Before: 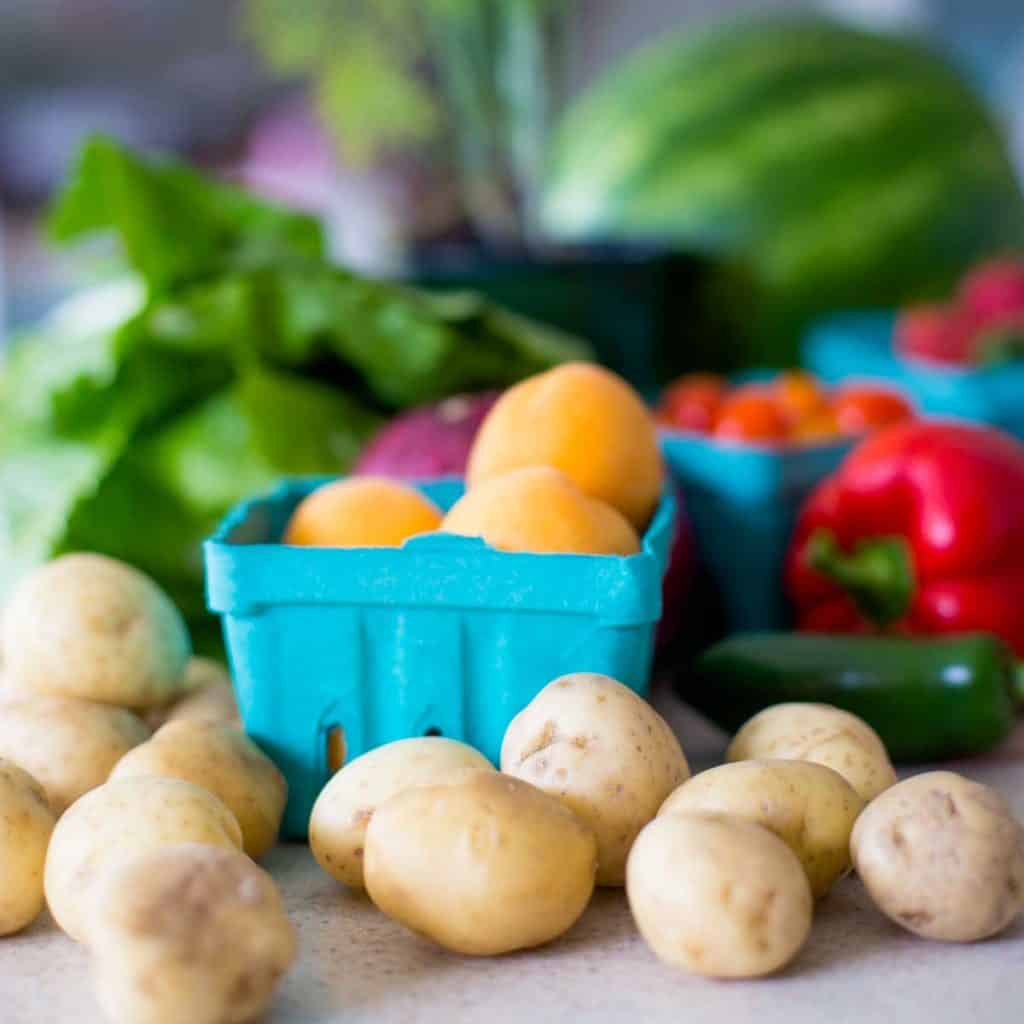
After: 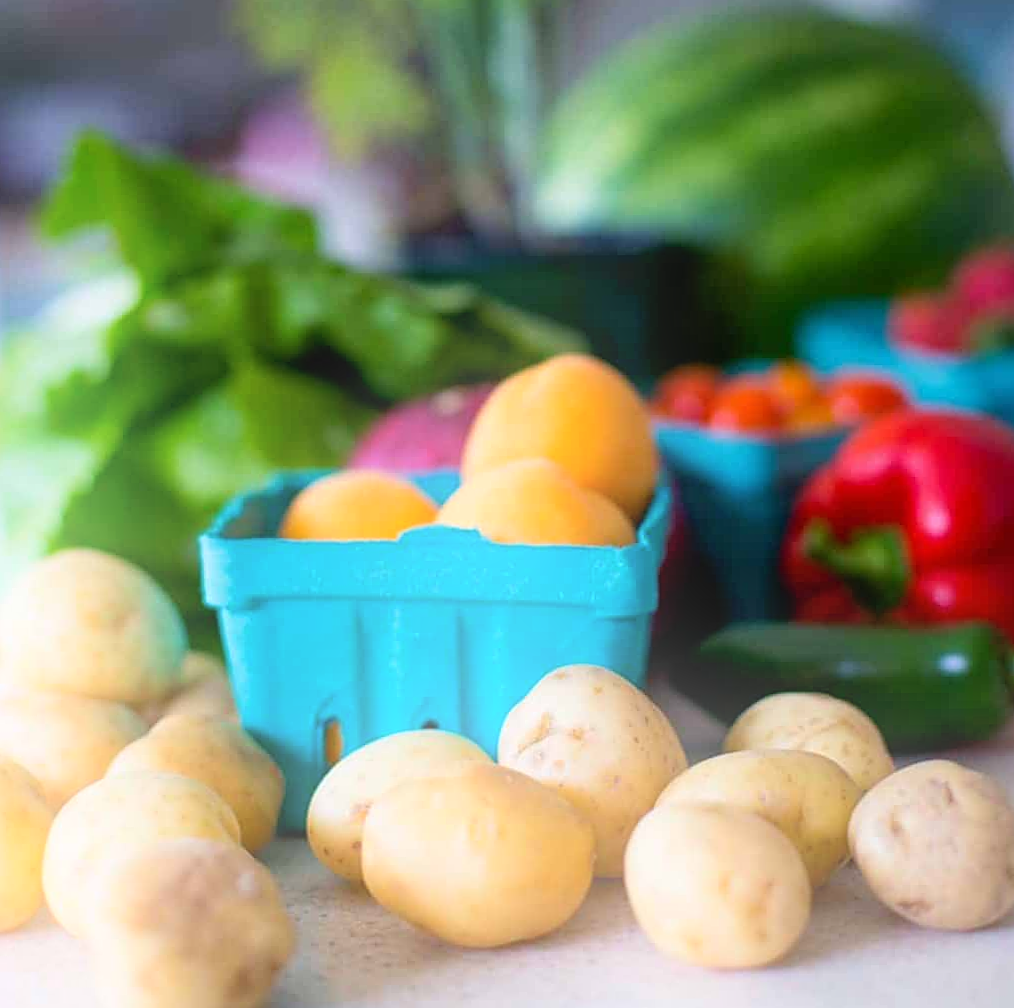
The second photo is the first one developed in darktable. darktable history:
bloom: on, module defaults
sharpen: on, module defaults
rotate and perspective: rotation -0.45°, automatic cropping original format, crop left 0.008, crop right 0.992, crop top 0.012, crop bottom 0.988
